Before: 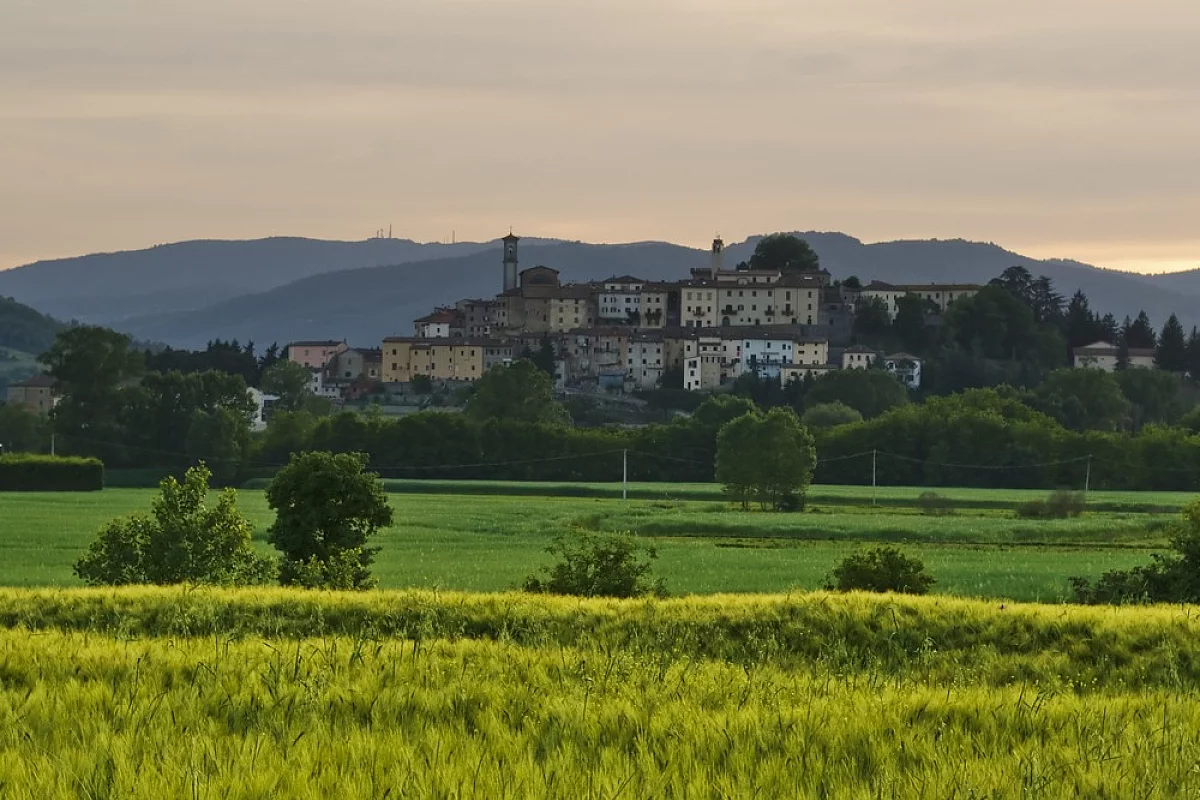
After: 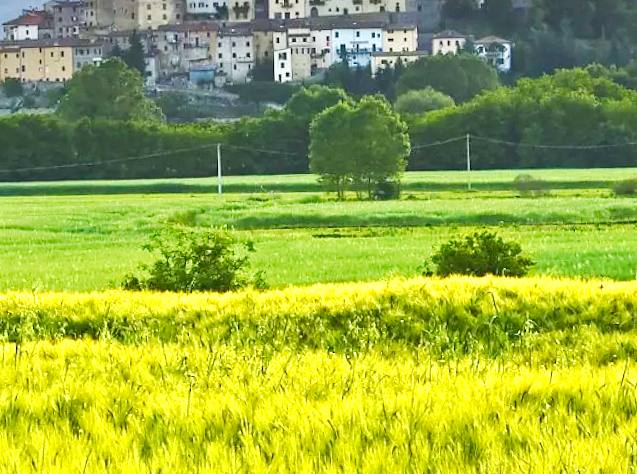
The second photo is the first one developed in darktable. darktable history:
exposure: black level correction 0, exposure 1.741 EV, compensate exposure bias true, compensate highlight preservation false
tone curve: curves: ch0 [(0, 0) (0.003, 0.014) (0.011, 0.019) (0.025, 0.026) (0.044, 0.037) (0.069, 0.053) (0.1, 0.083) (0.136, 0.121) (0.177, 0.163) (0.224, 0.22) (0.277, 0.281) (0.335, 0.354) (0.399, 0.436) (0.468, 0.526) (0.543, 0.612) (0.623, 0.706) (0.709, 0.79) (0.801, 0.858) (0.898, 0.925) (1, 1)], preserve colors none
rotate and perspective: rotation -2.29°, automatic cropping off
color contrast: green-magenta contrast 1.2, blue-yellow contrast 1.2
crop: left 34.479%, top 38.822%, right 13.718%, bottom 5.172%
